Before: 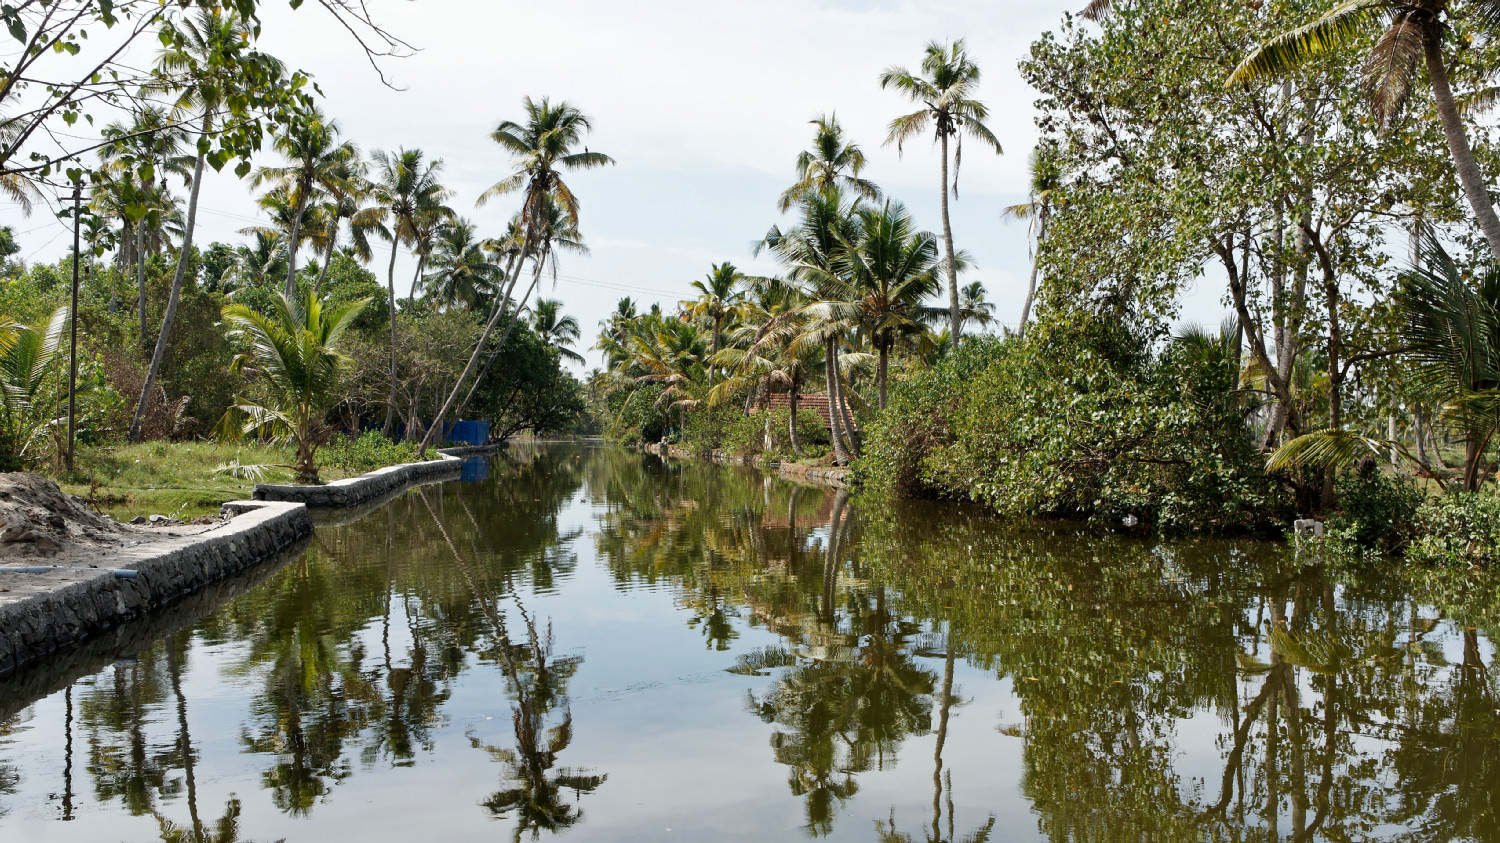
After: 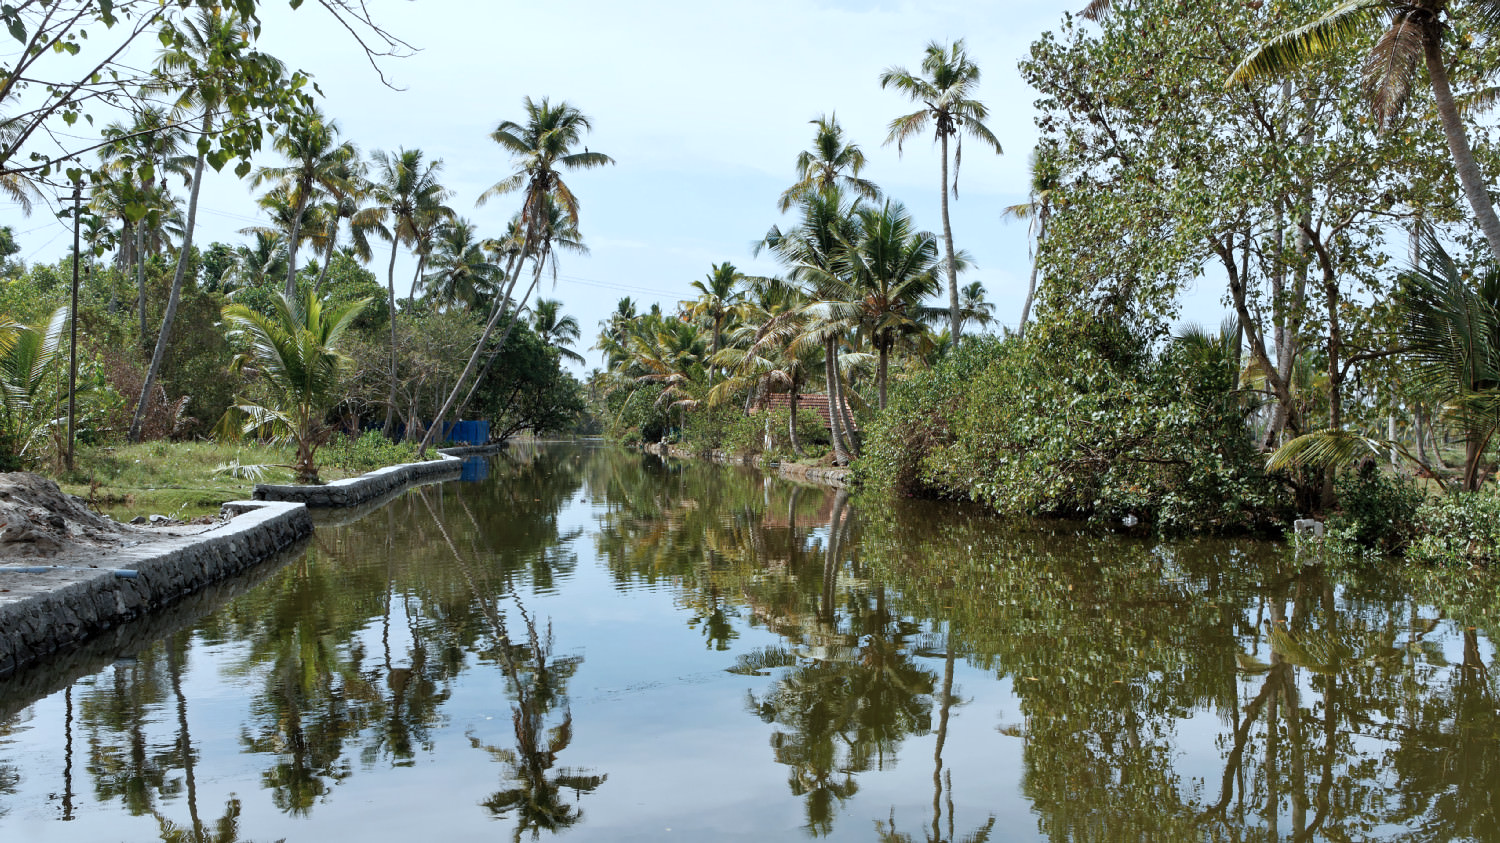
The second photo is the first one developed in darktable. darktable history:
contrast brightness saturation: saturation -0.07
color correction: highlights a* -3.78, highlights b* -10.99
shadows and highlights: shadows 42.78, highlights 6.94
